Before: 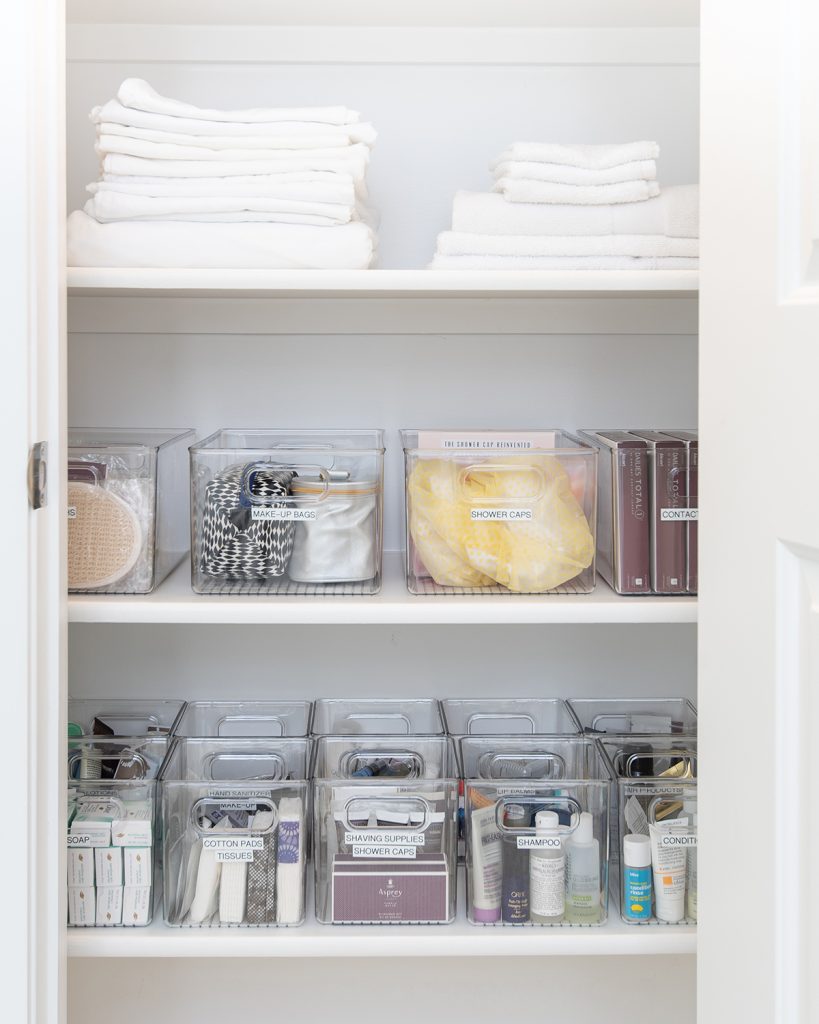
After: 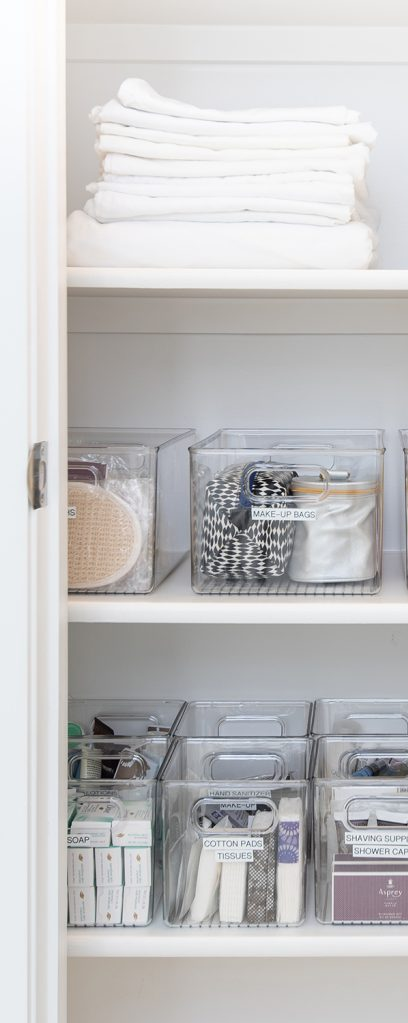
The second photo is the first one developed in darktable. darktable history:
crop and rotate: left 0.001%, top 0%, right 50.096%
